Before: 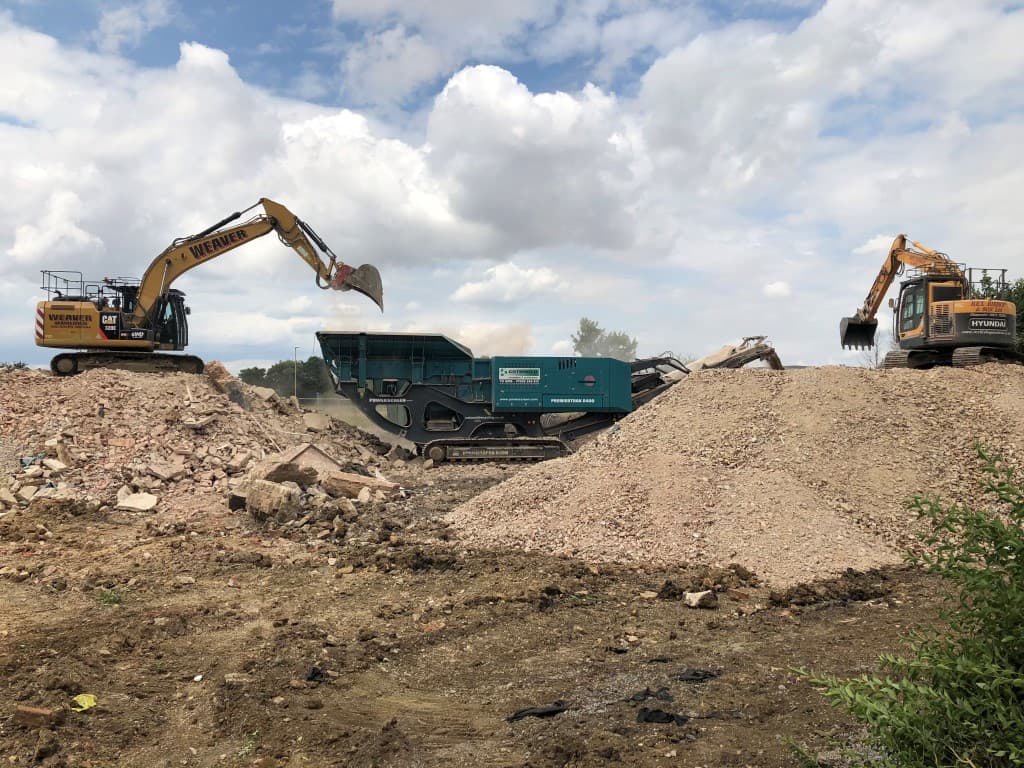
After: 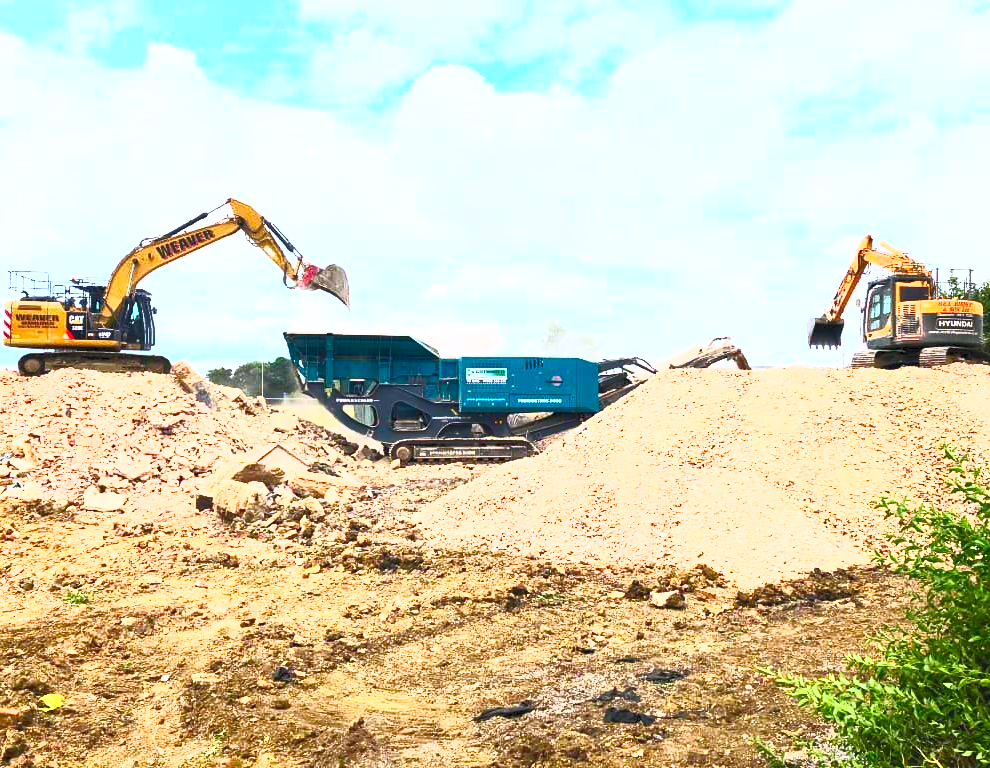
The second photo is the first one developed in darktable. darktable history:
color balance rgb: perceptual saturation grading › global saturation 20%, perceptual saturation grading › highlights -50%, perceptual saturation grading › shadows 30%, perceptual brilliance grading › global brilliance 10%, perceptual brilliance grading › shadows 15%
exposure: compensate highlight preservation false
color calibration: illuminant as shot in camera, x 0.358, y 0.373, temperature 4628.91 K
contrast brightness saturation: contrast 1, brightness 1, saturation 1
crop and rotate: left 3.238%
